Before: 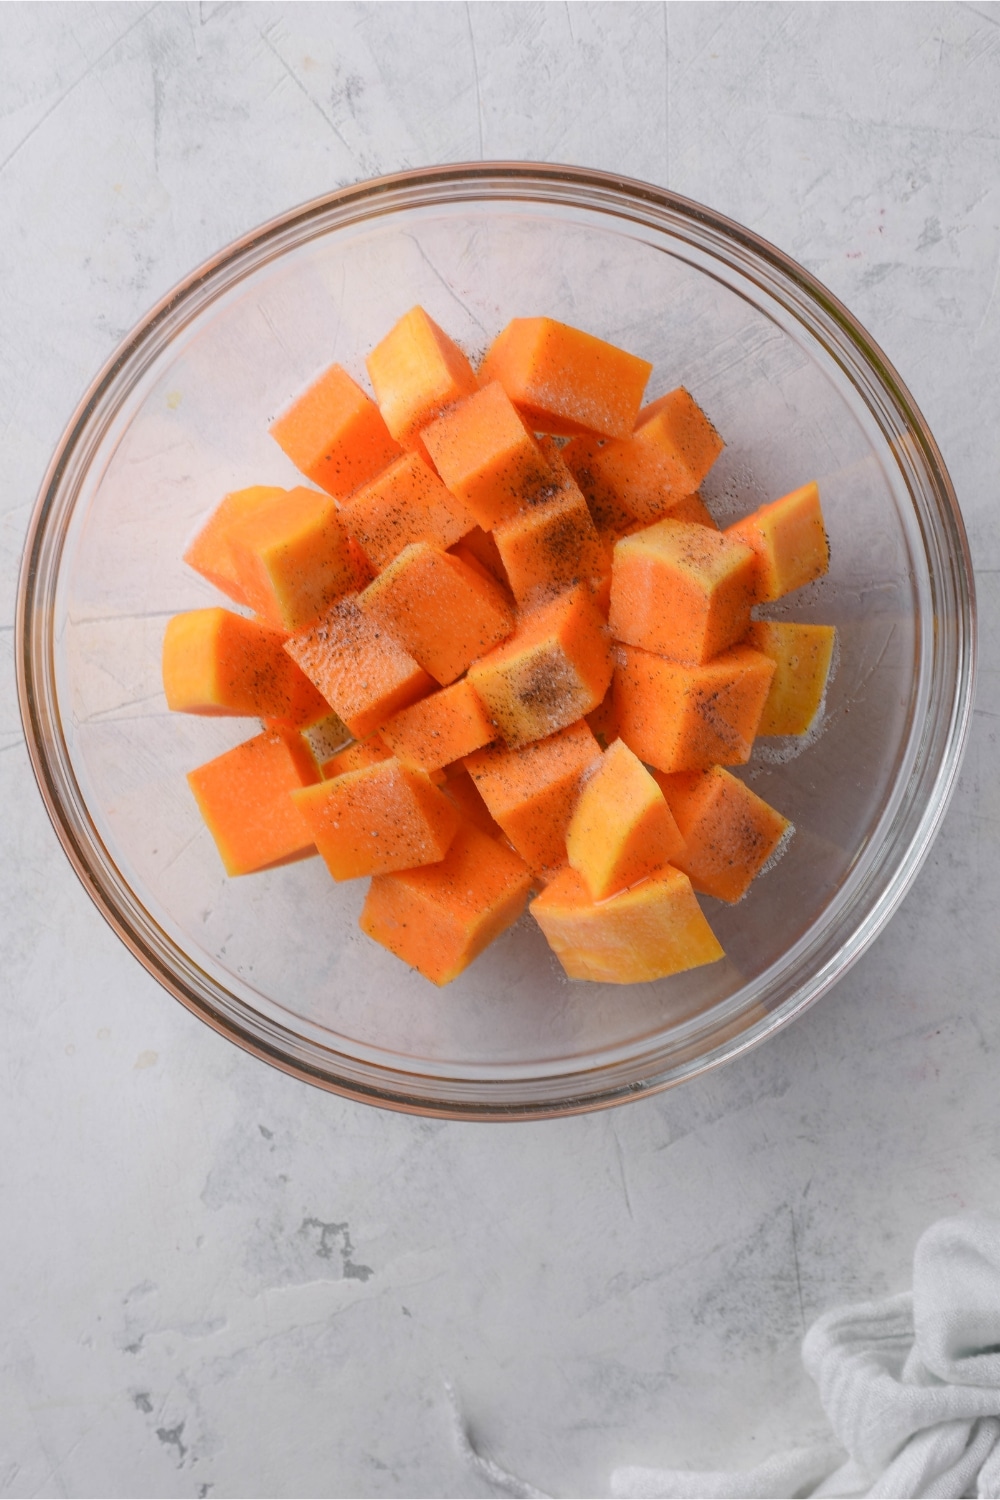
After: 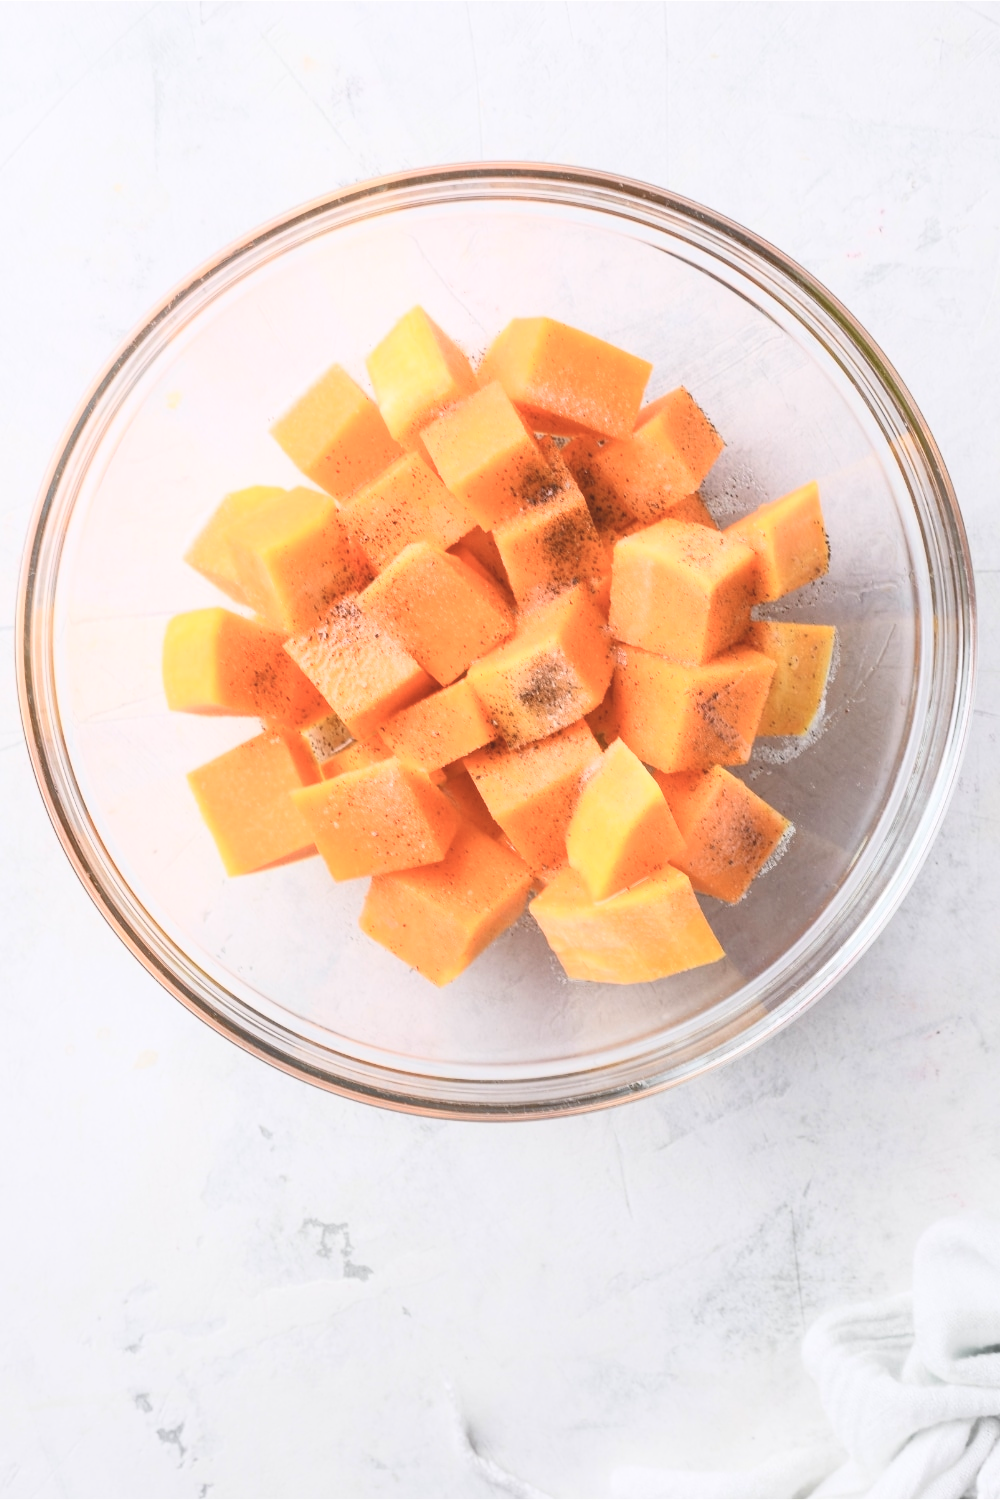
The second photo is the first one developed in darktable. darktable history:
exposure: black level correction -0.001, exposure 0.08 EV, compensate highlight preservation false
contrast brightness saturation: contrast 0.38, brightness 0.542
